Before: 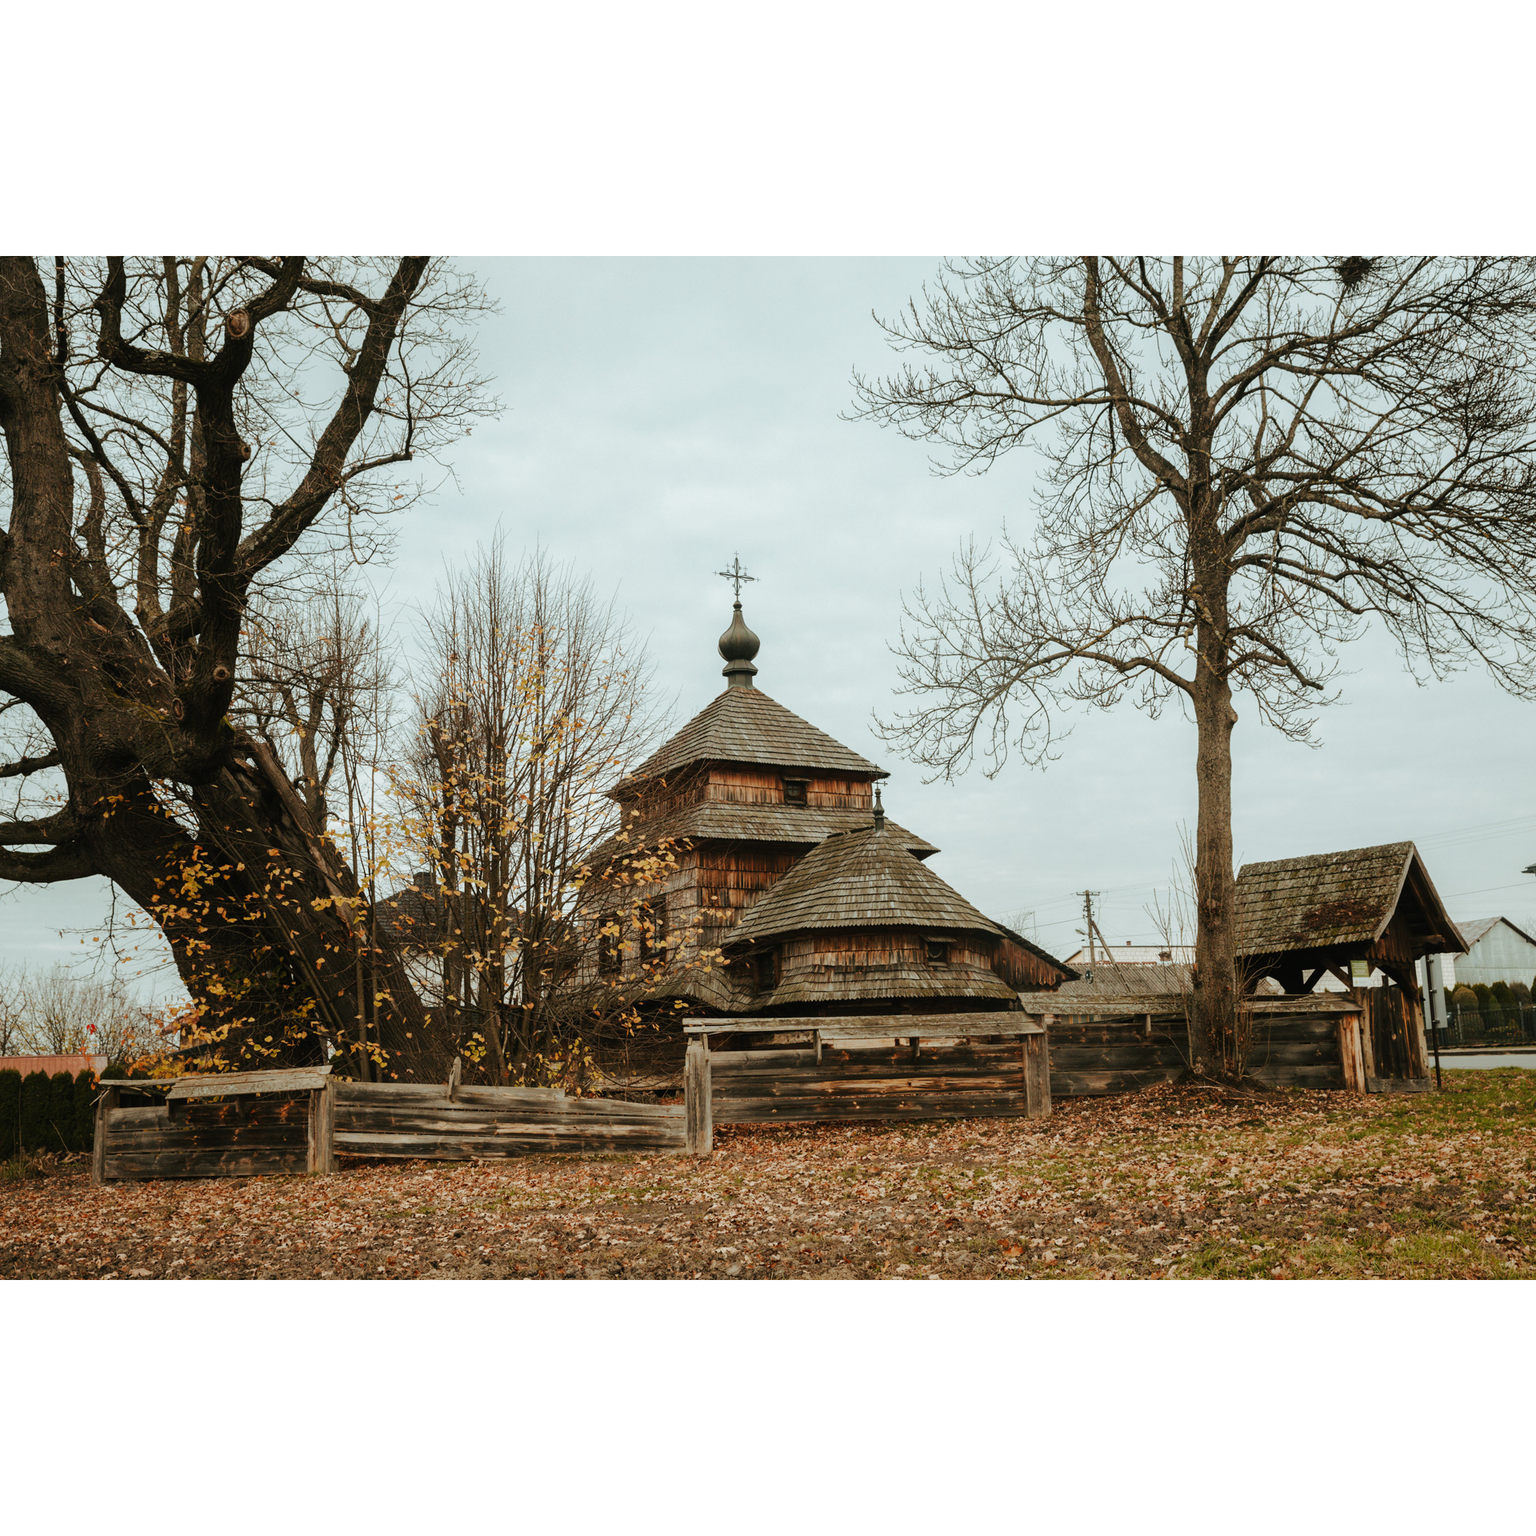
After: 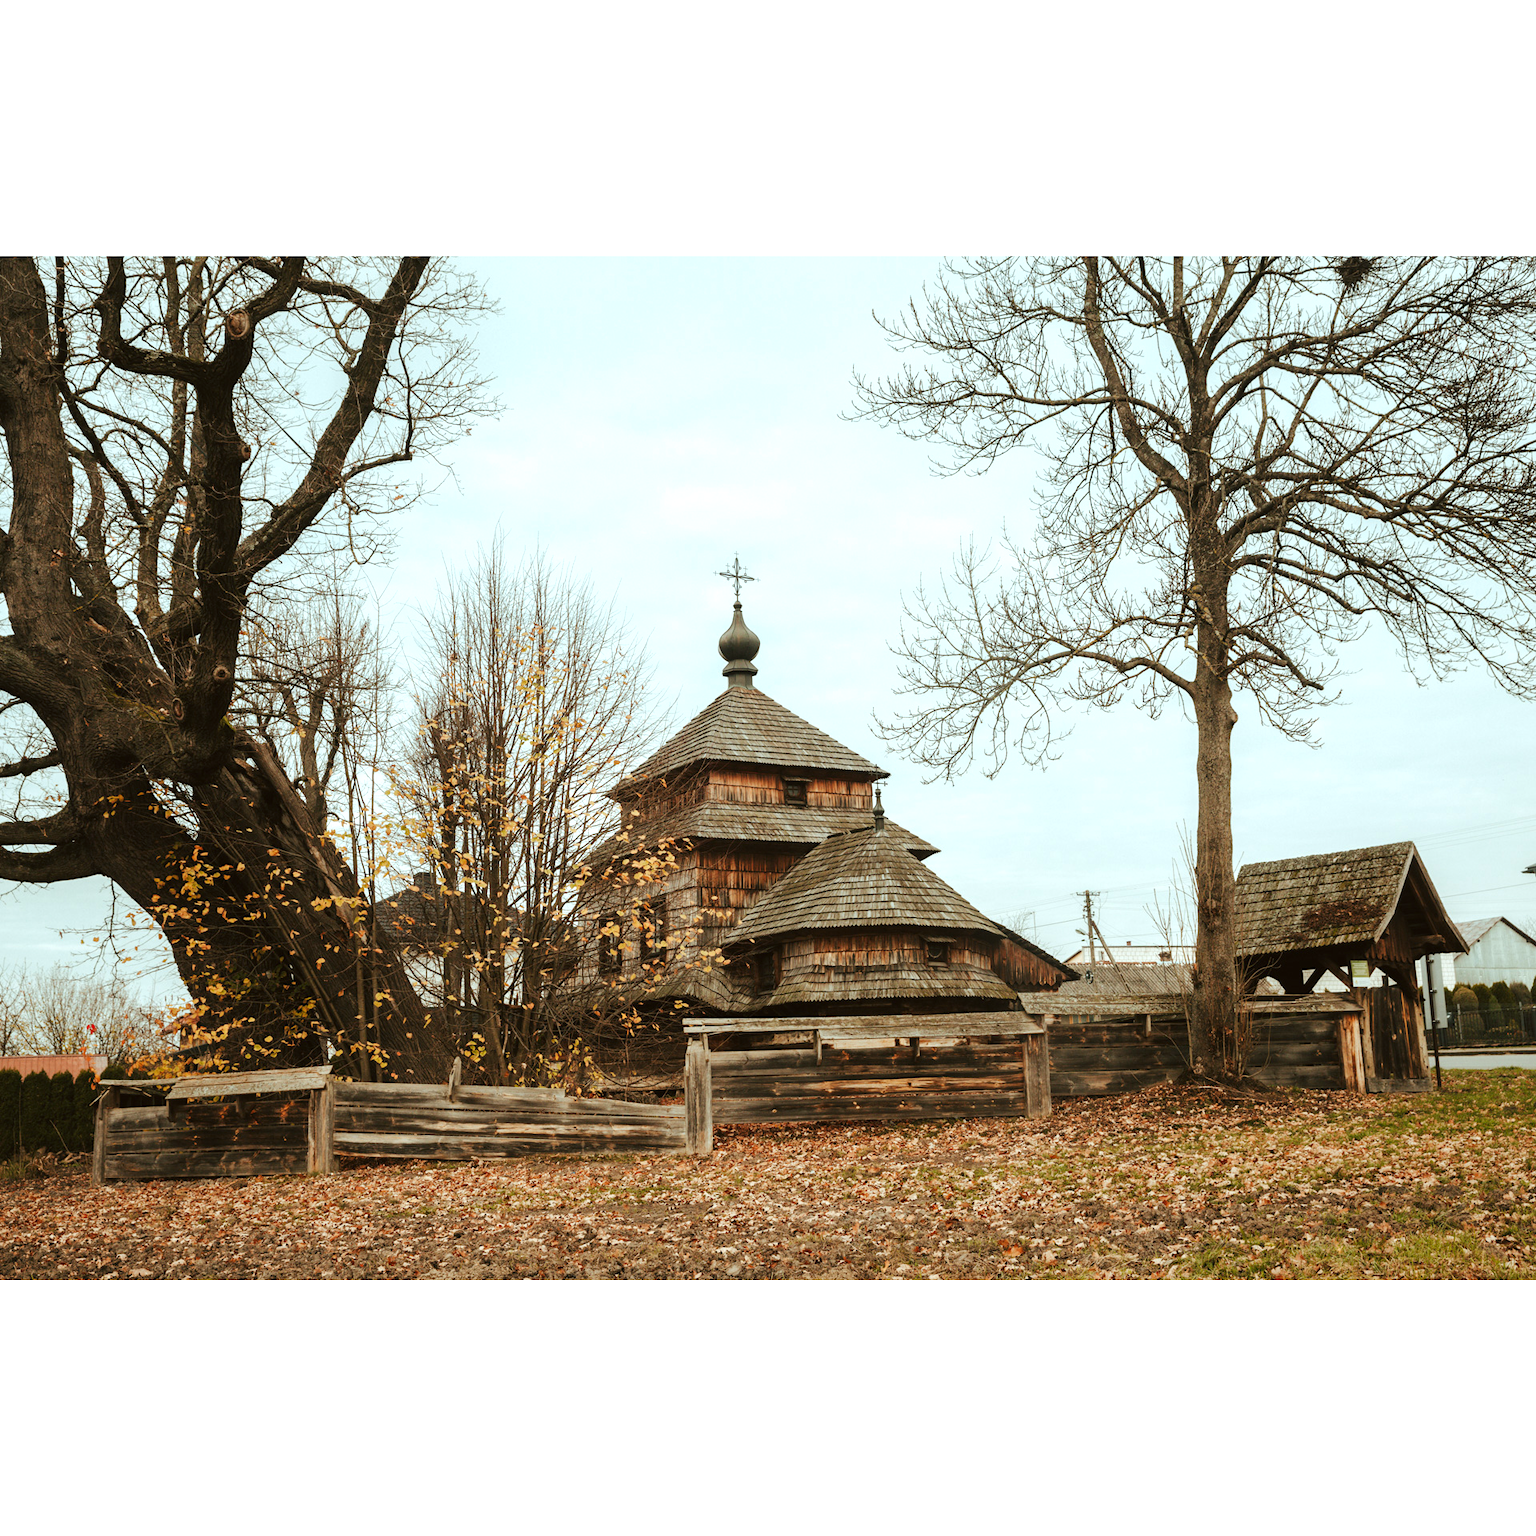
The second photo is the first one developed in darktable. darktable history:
color correction: highlights a* -2.73, highlights b* -2.09, shadows a* 2.41, shadows b* 2.73
exposure: black level correction 0, exposure 0.5 EV, compensate exposure bias true, compensate highlight preservation false
